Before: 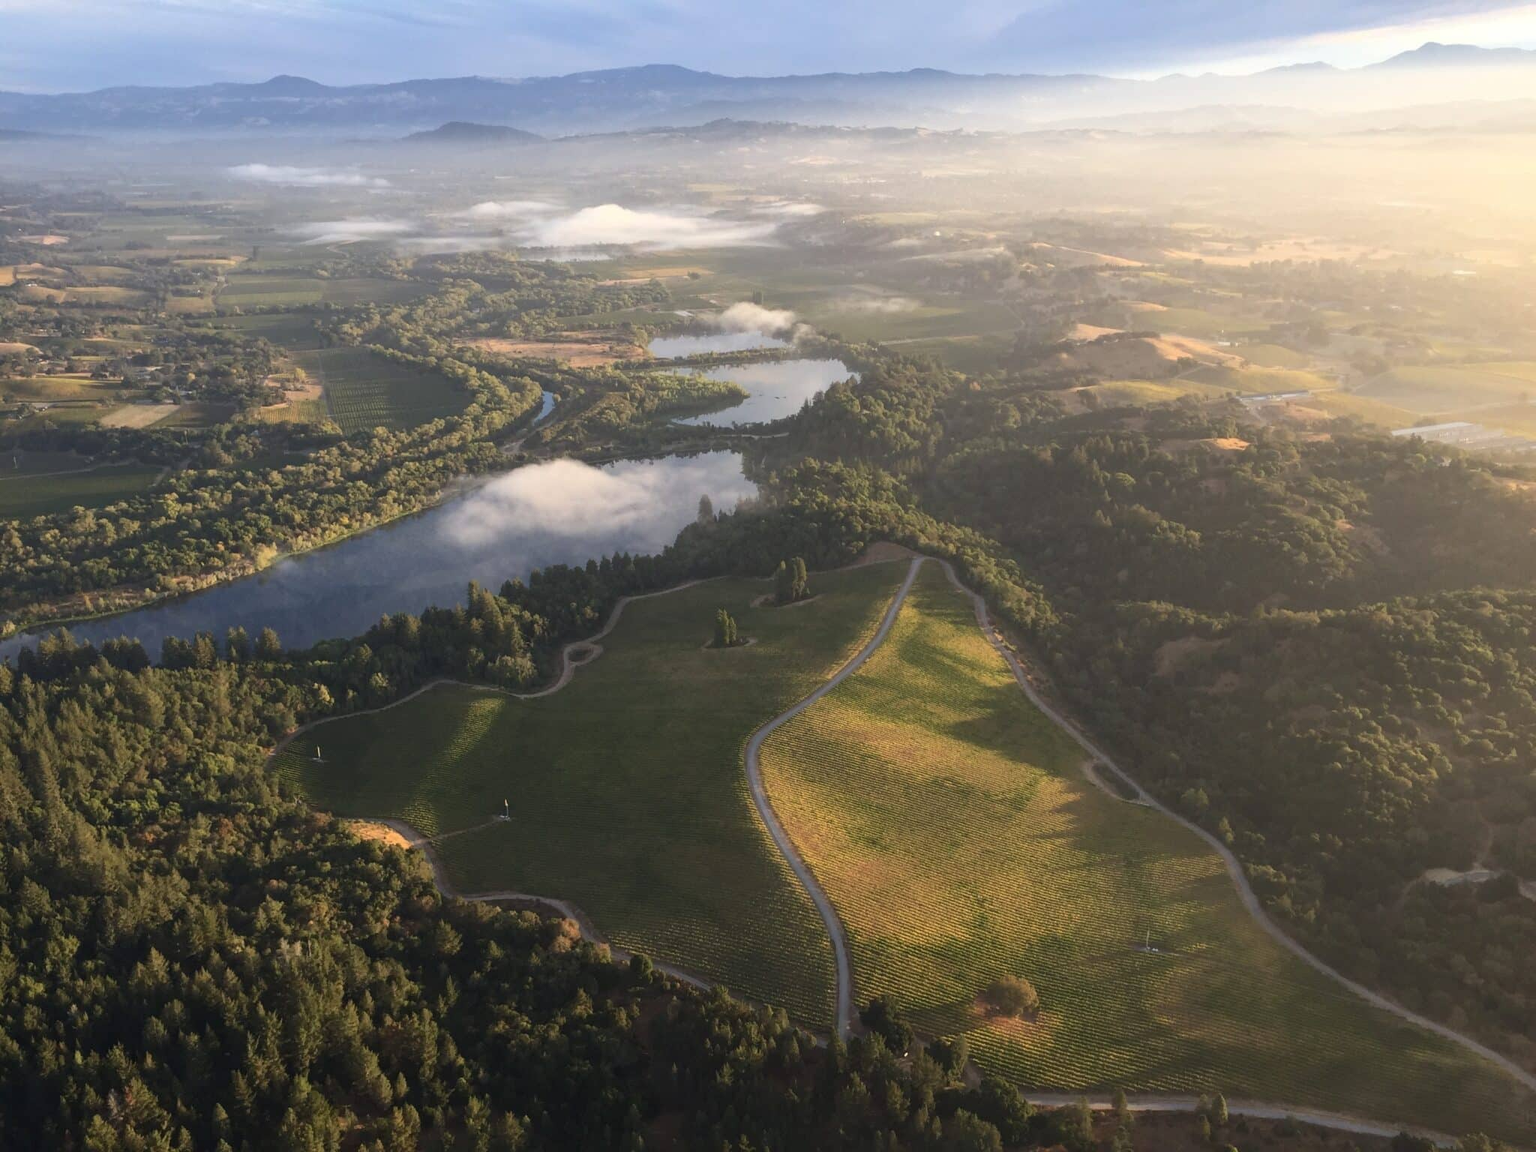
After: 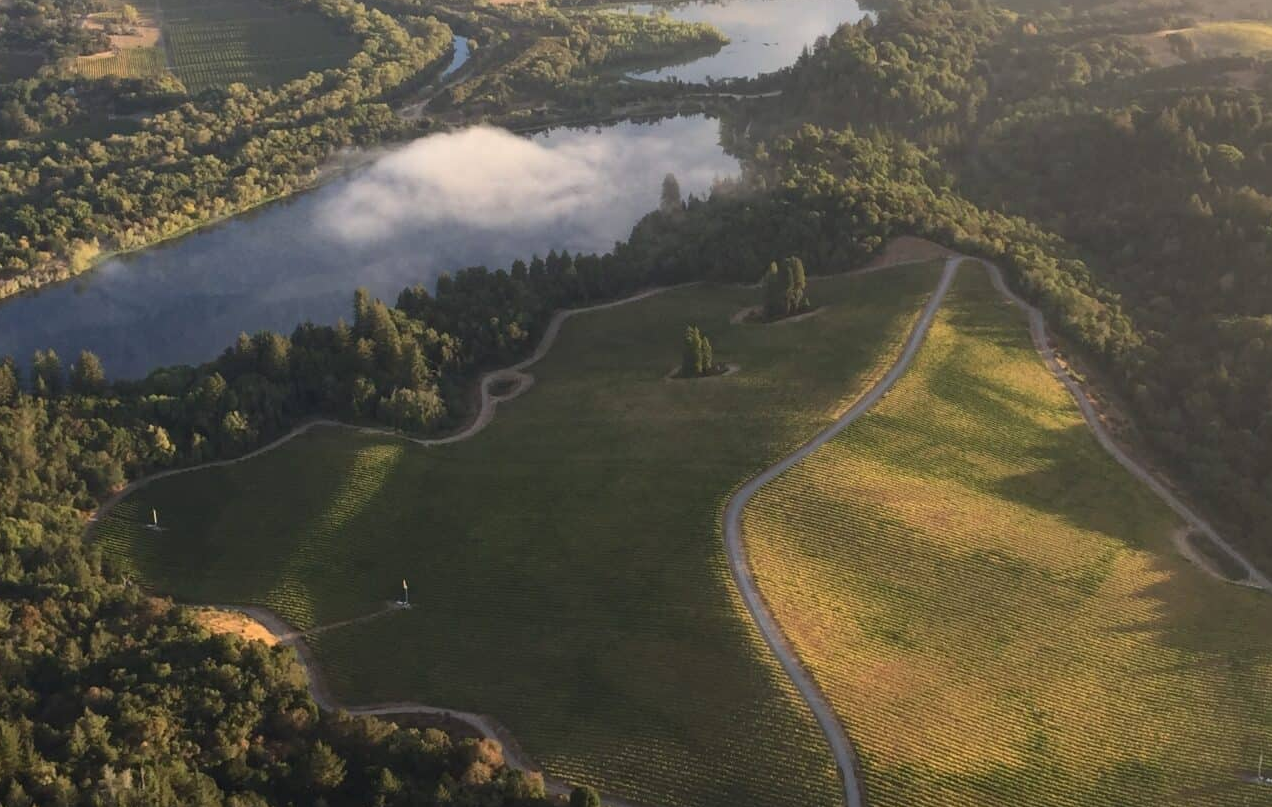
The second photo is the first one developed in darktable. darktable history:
crop: left 13.203%, top 31.68%, right 24.645%, bottom 15.738%
